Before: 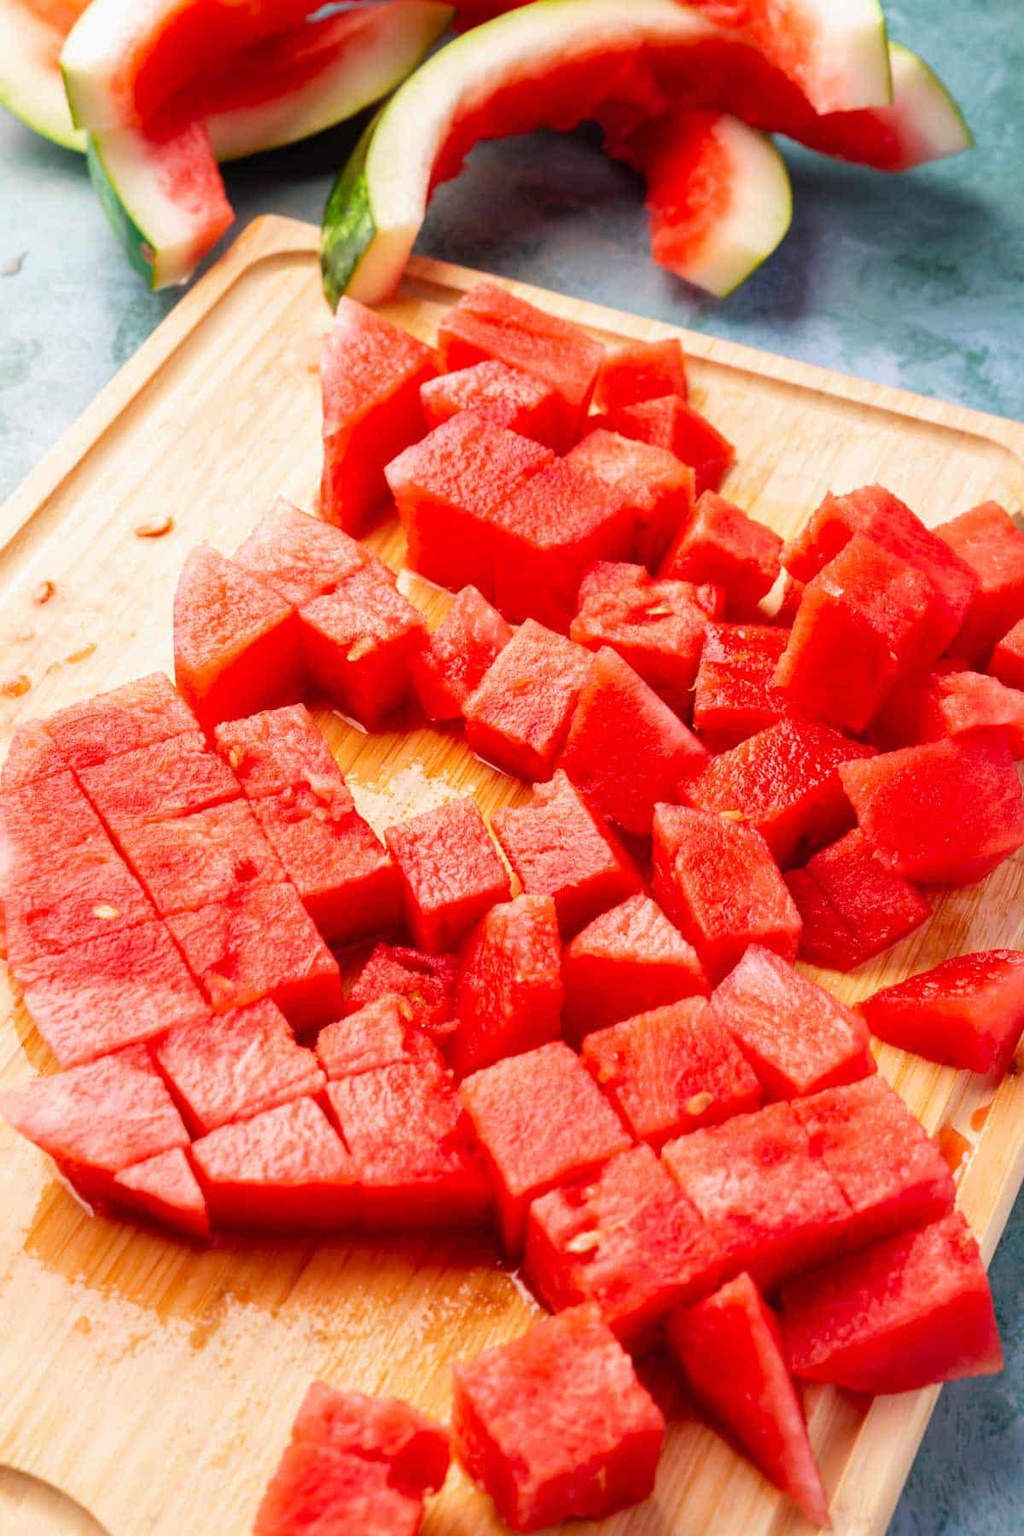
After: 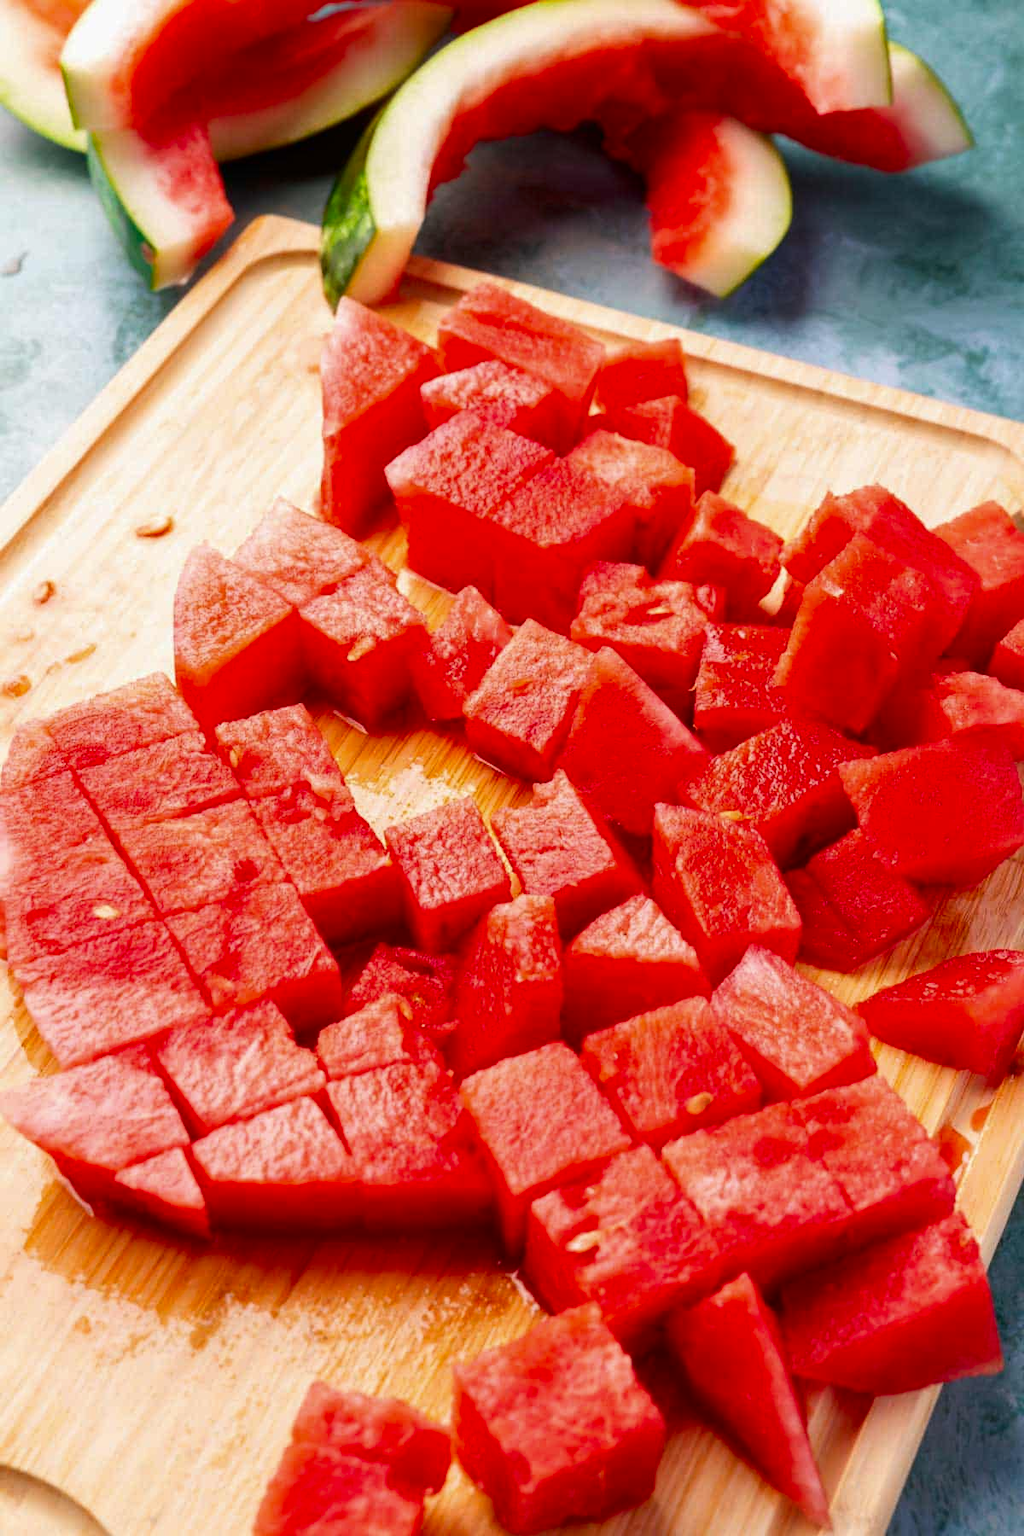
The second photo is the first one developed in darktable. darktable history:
contrast brightness saturation: contrast 0.065, brightness -0.126, saturation 0.045
